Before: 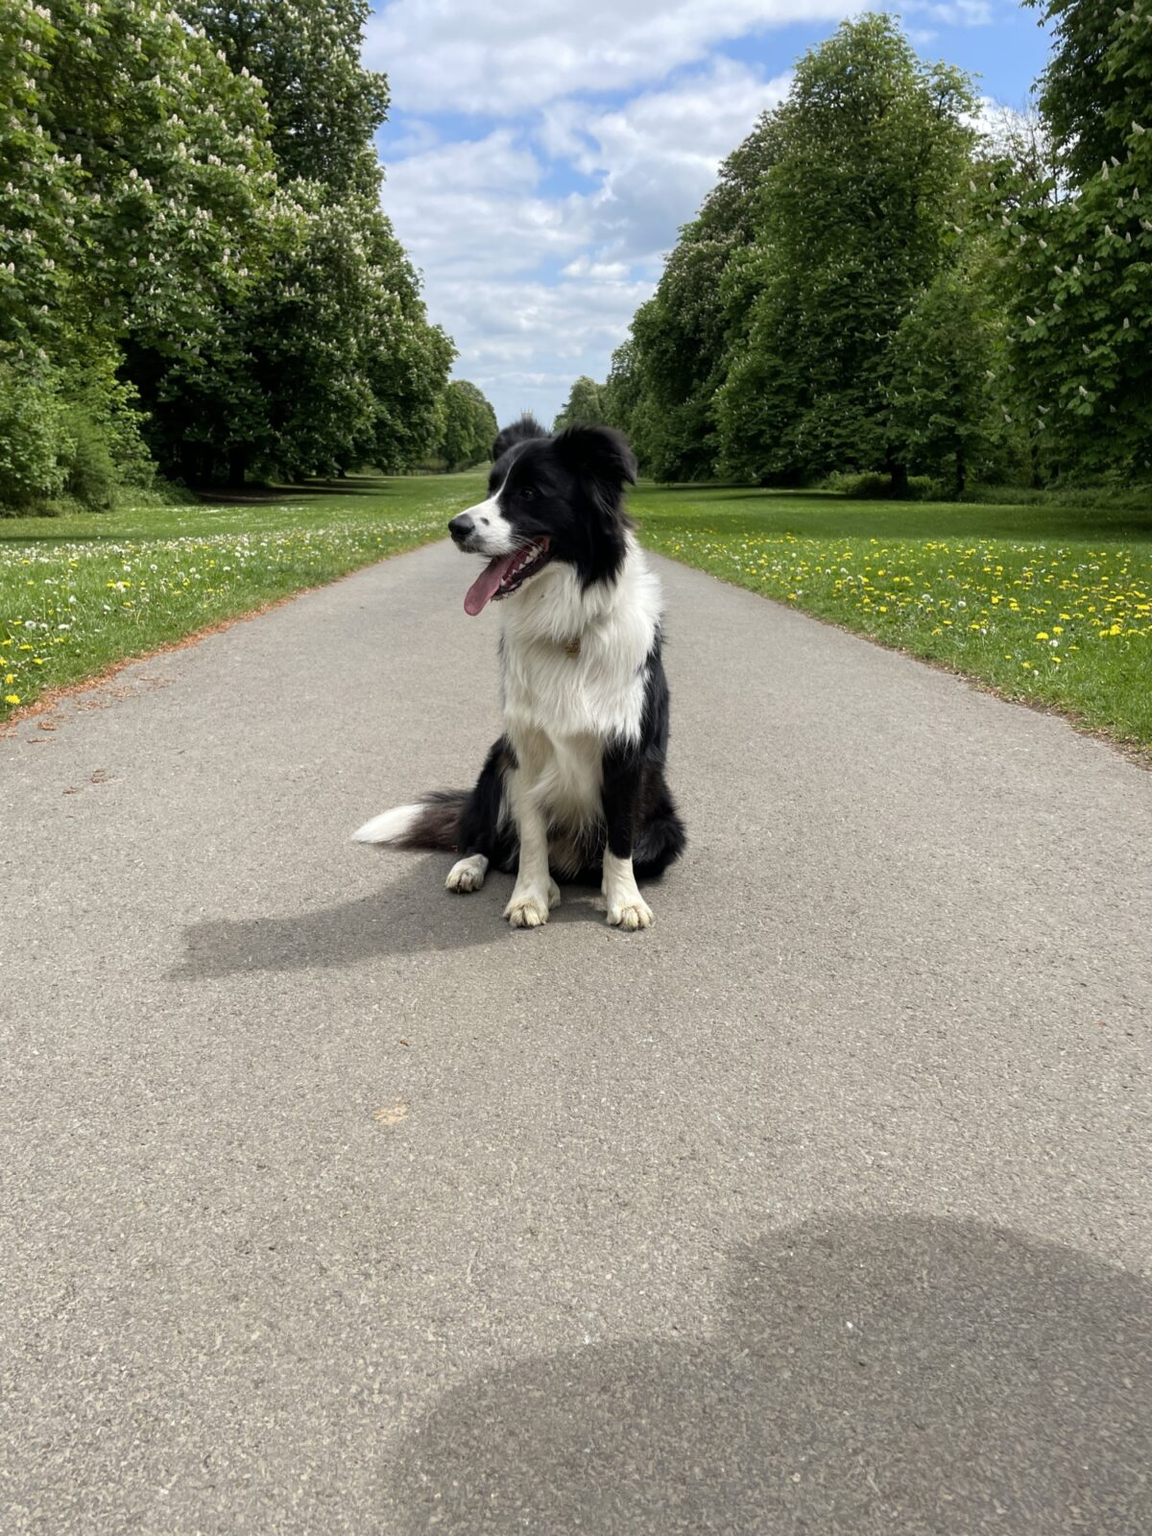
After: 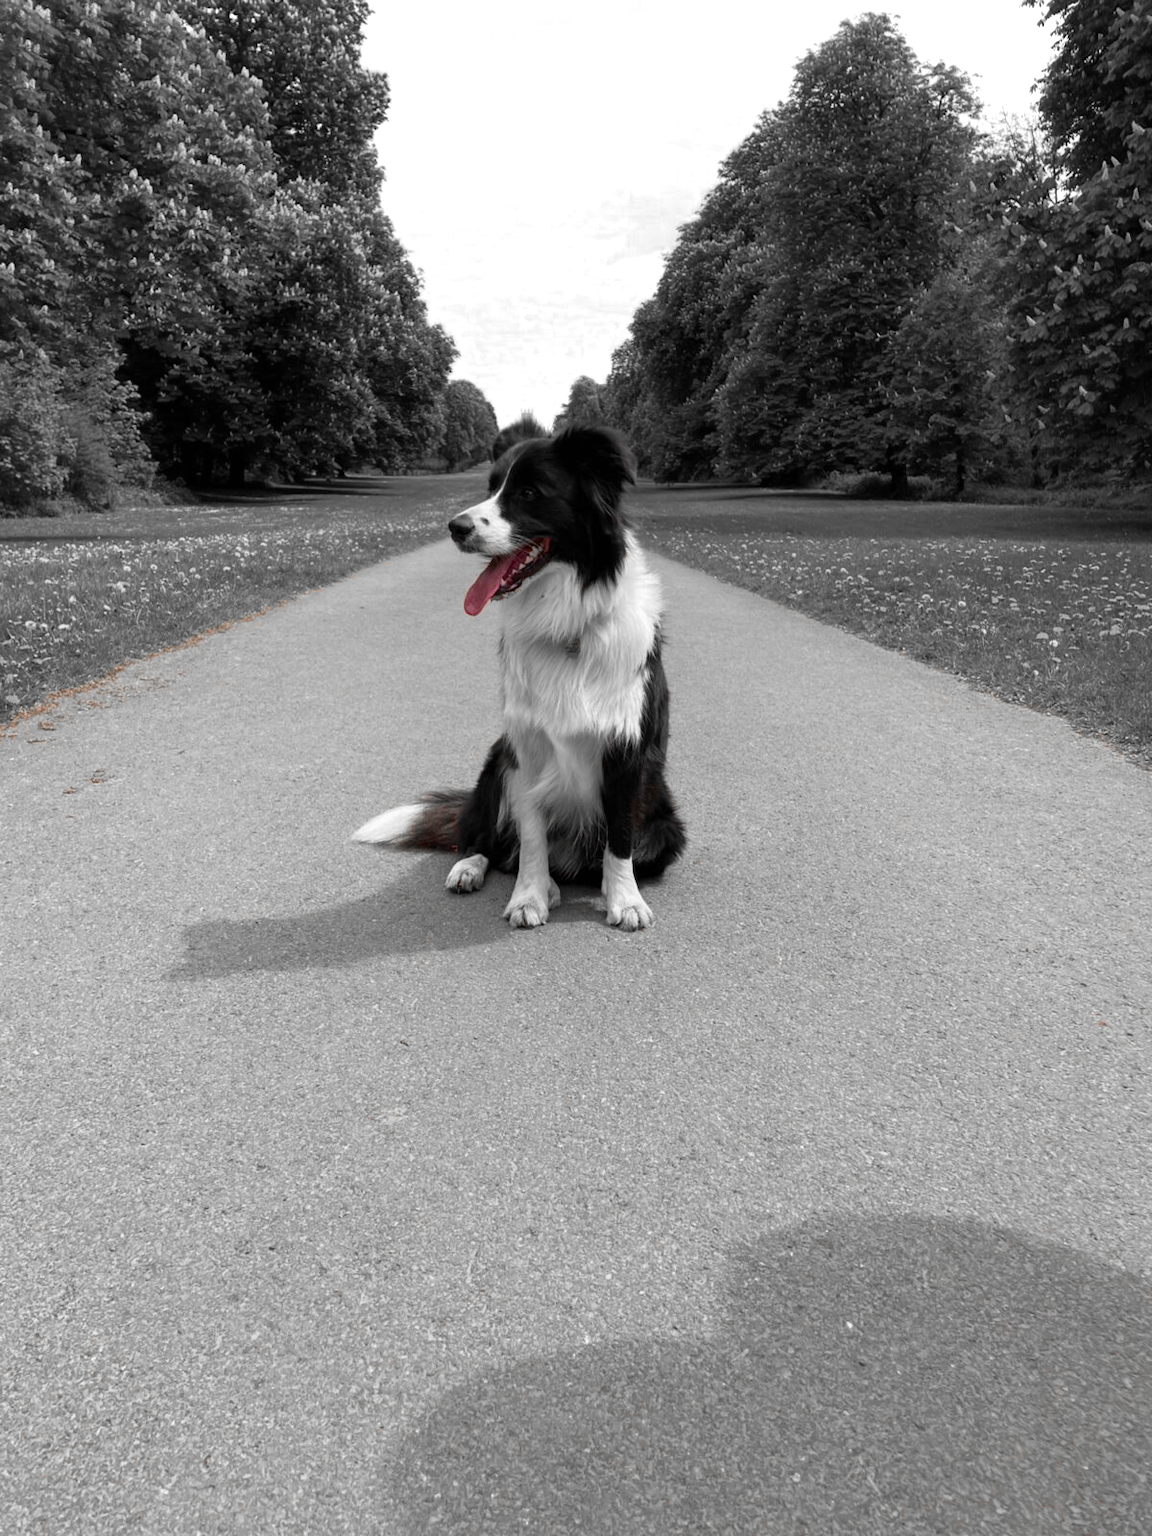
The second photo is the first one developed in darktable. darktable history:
color zones: curves: ch0 [(0, 0.352) (0.143, 0.407) (0.286, 0.386) (0.429, 0.431) (0.571, 0.829) (0.714, 0.853) (0.857, 0.833) (1, 0.352)]; ch1 [(0, 0.604) (0.072, 0.726) (0.096, 0.608) (0.205, 0.007) (0.571, -0.006) (0.839, -0.013) (0.857, -0.012) (1, 0.604)]
white balance: emerald 1
